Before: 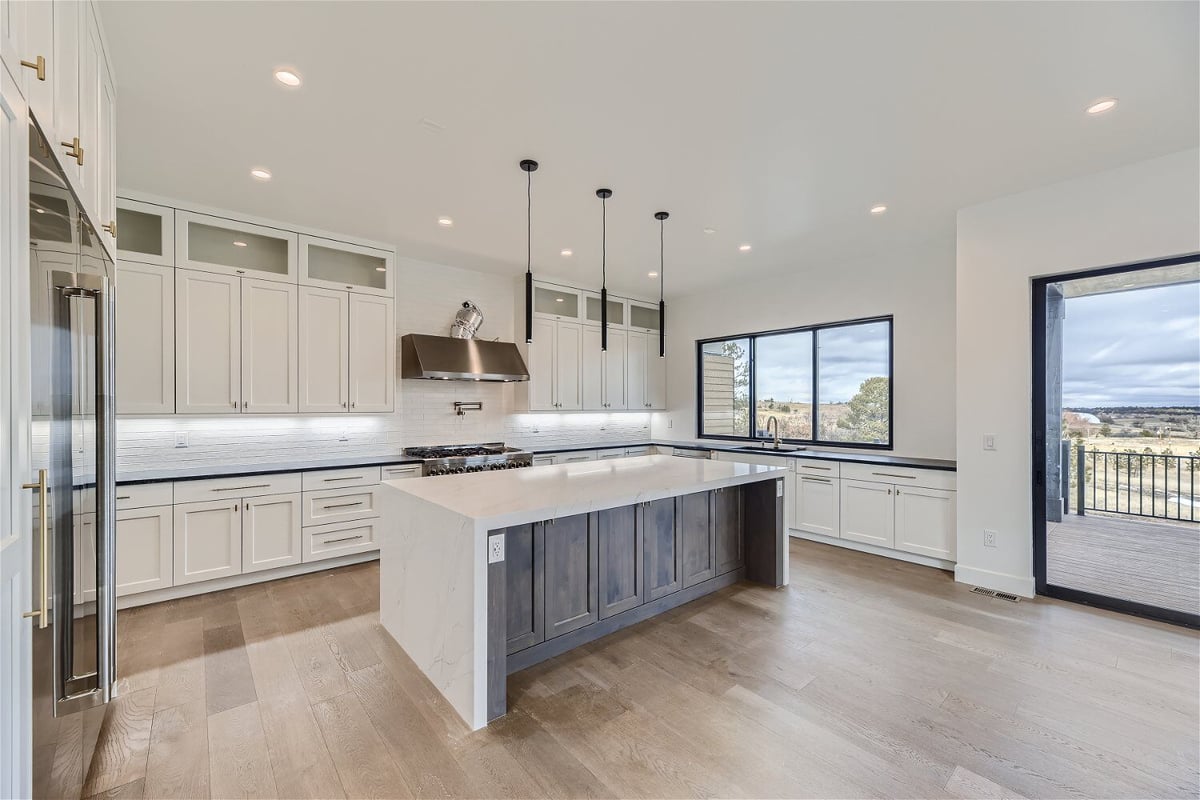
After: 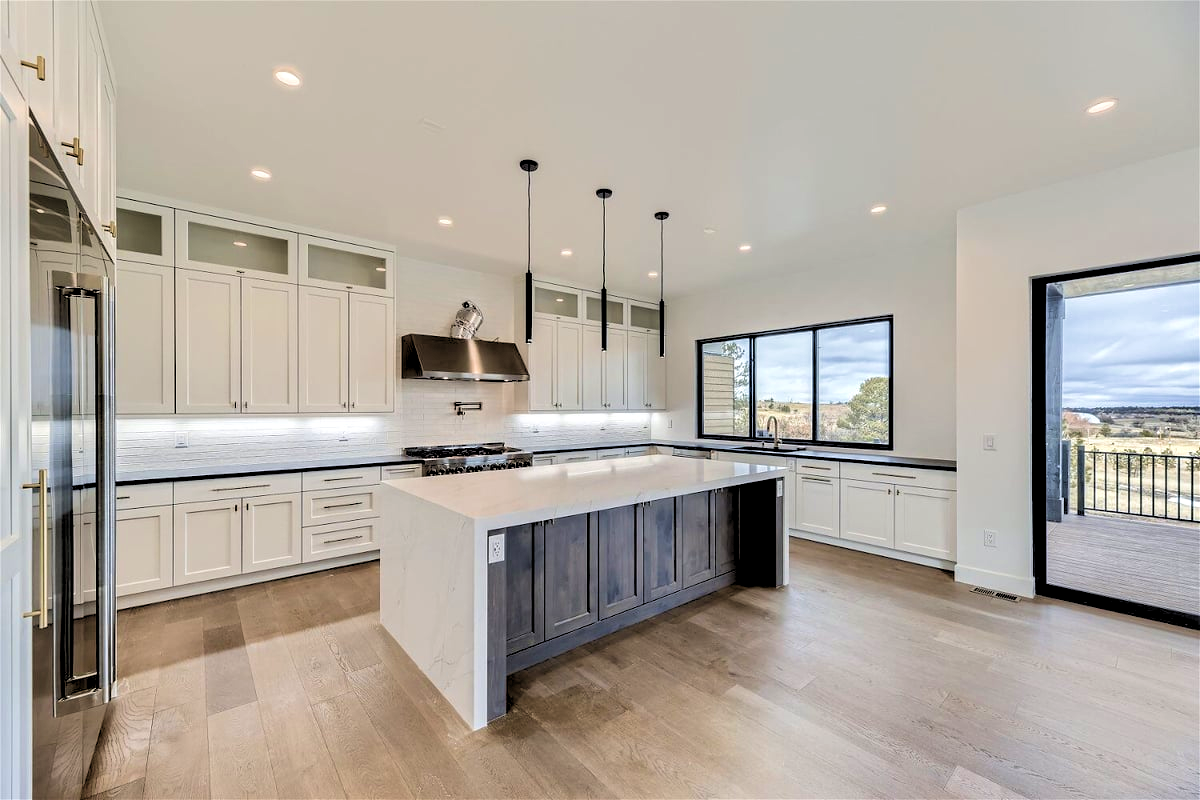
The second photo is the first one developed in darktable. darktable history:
rgb levels: levels [[0.034, 0.472, 0.904], [0, 0.5, 1], [0, 0.5, 1]]
velvia: strength 36.57%
exposure: compensate highlight preservation false
